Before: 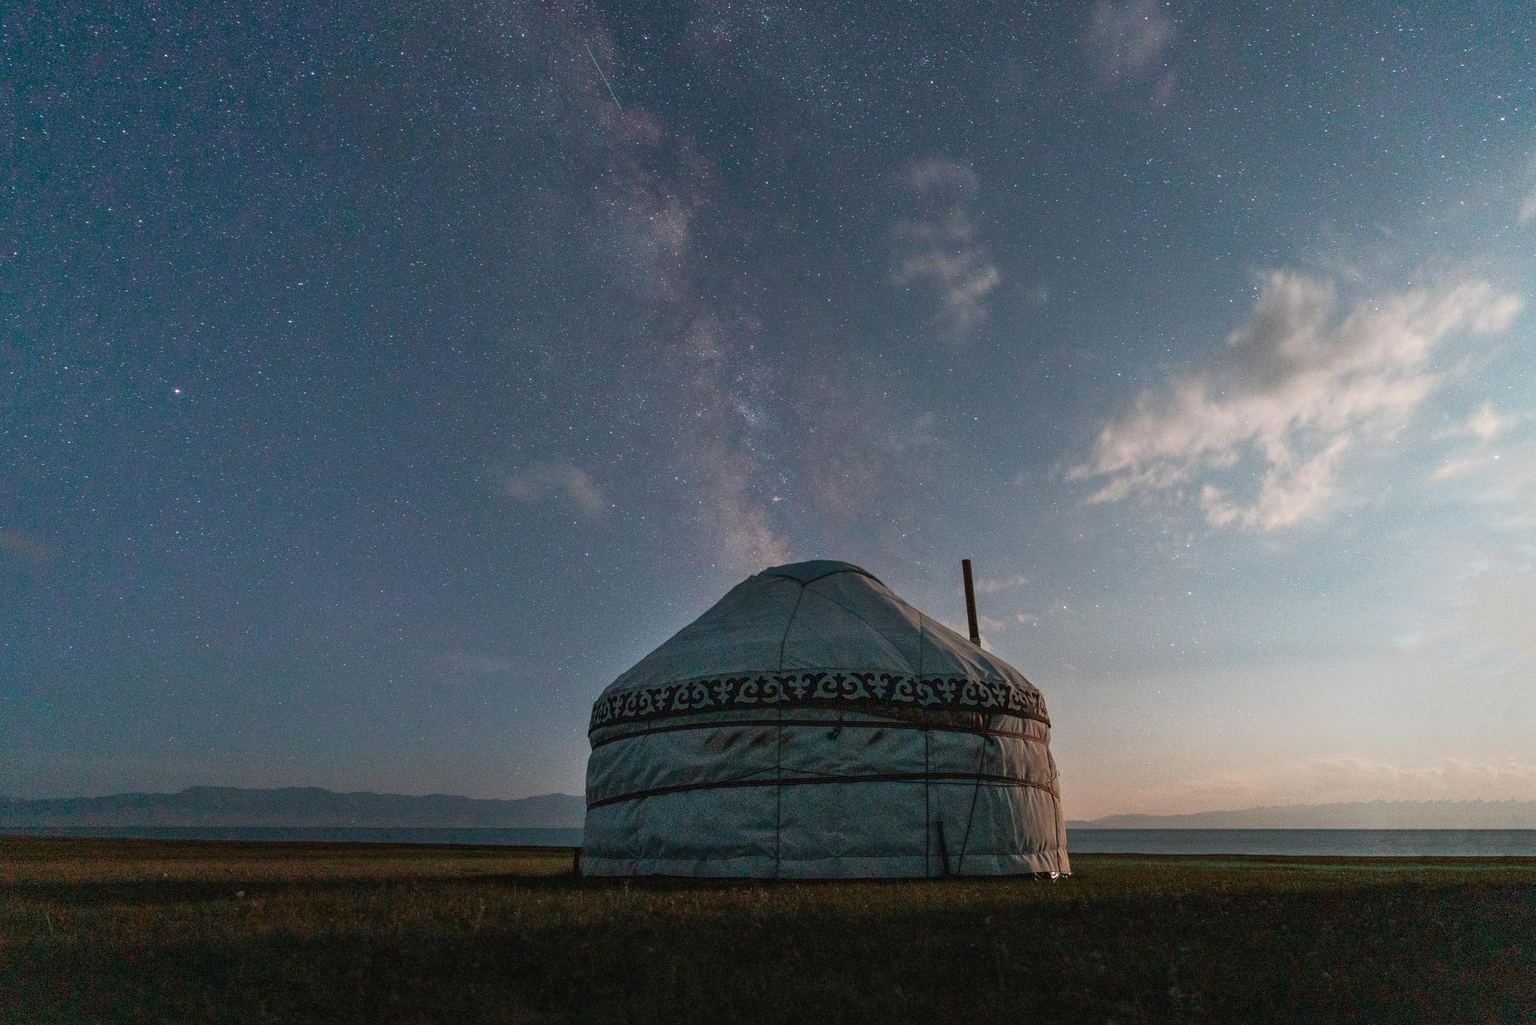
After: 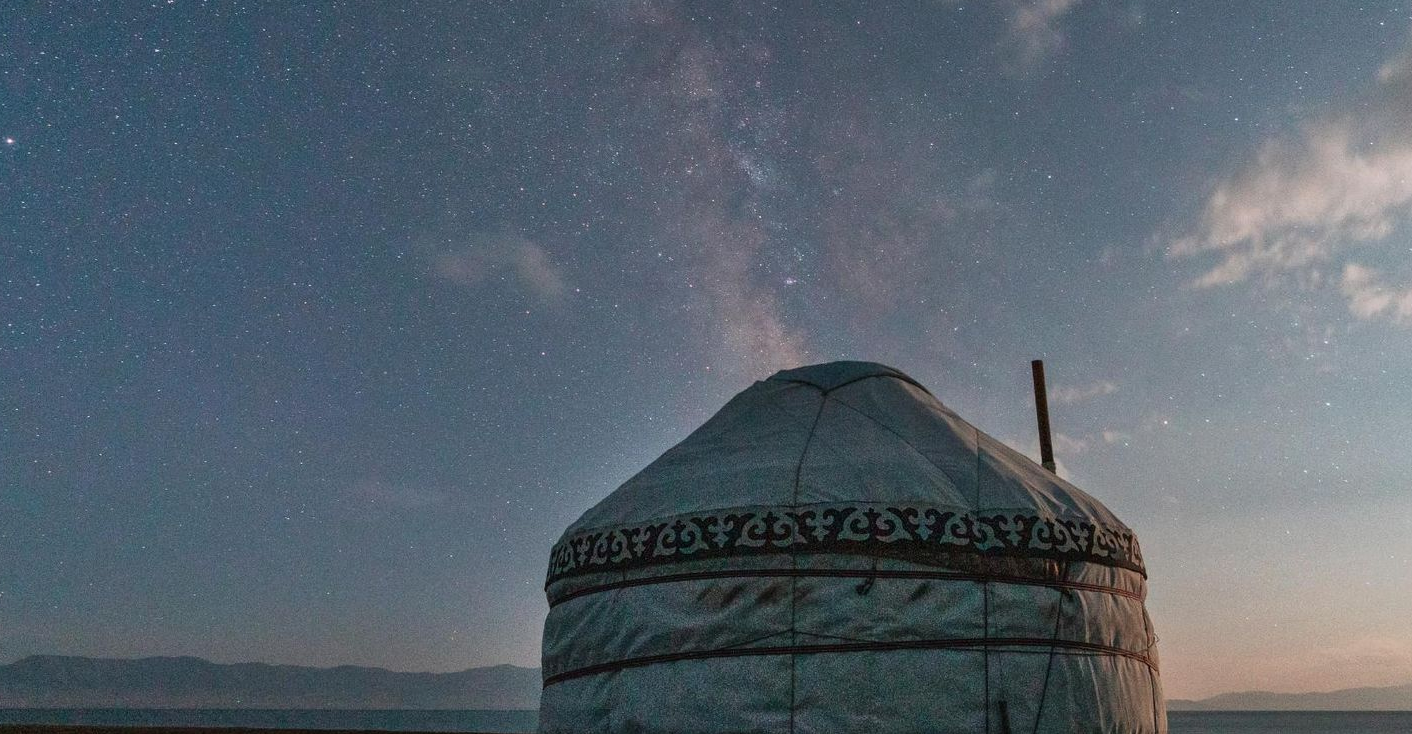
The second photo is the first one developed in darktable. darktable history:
shadows and highlights: shadows 33.68, highlights -46.17, compress 49.74%, soften with gaussian
crop: left 11.083%, top 27.623%, right 18.281%, bottom 17.299%
